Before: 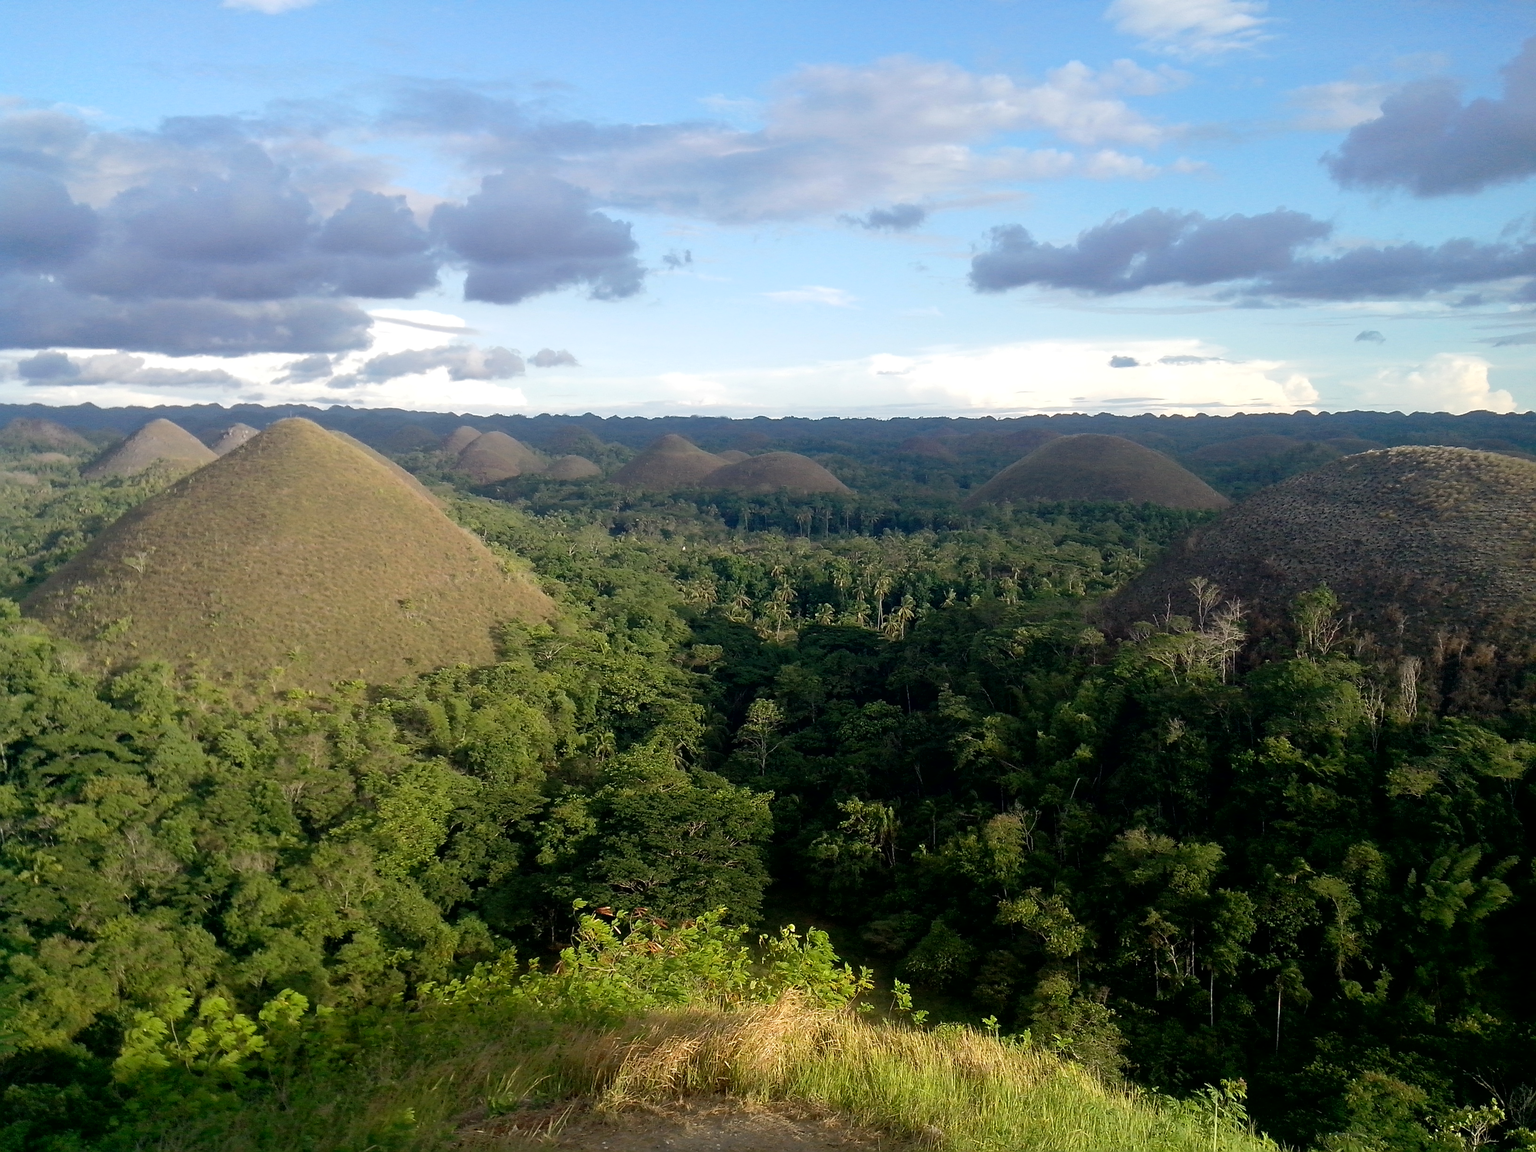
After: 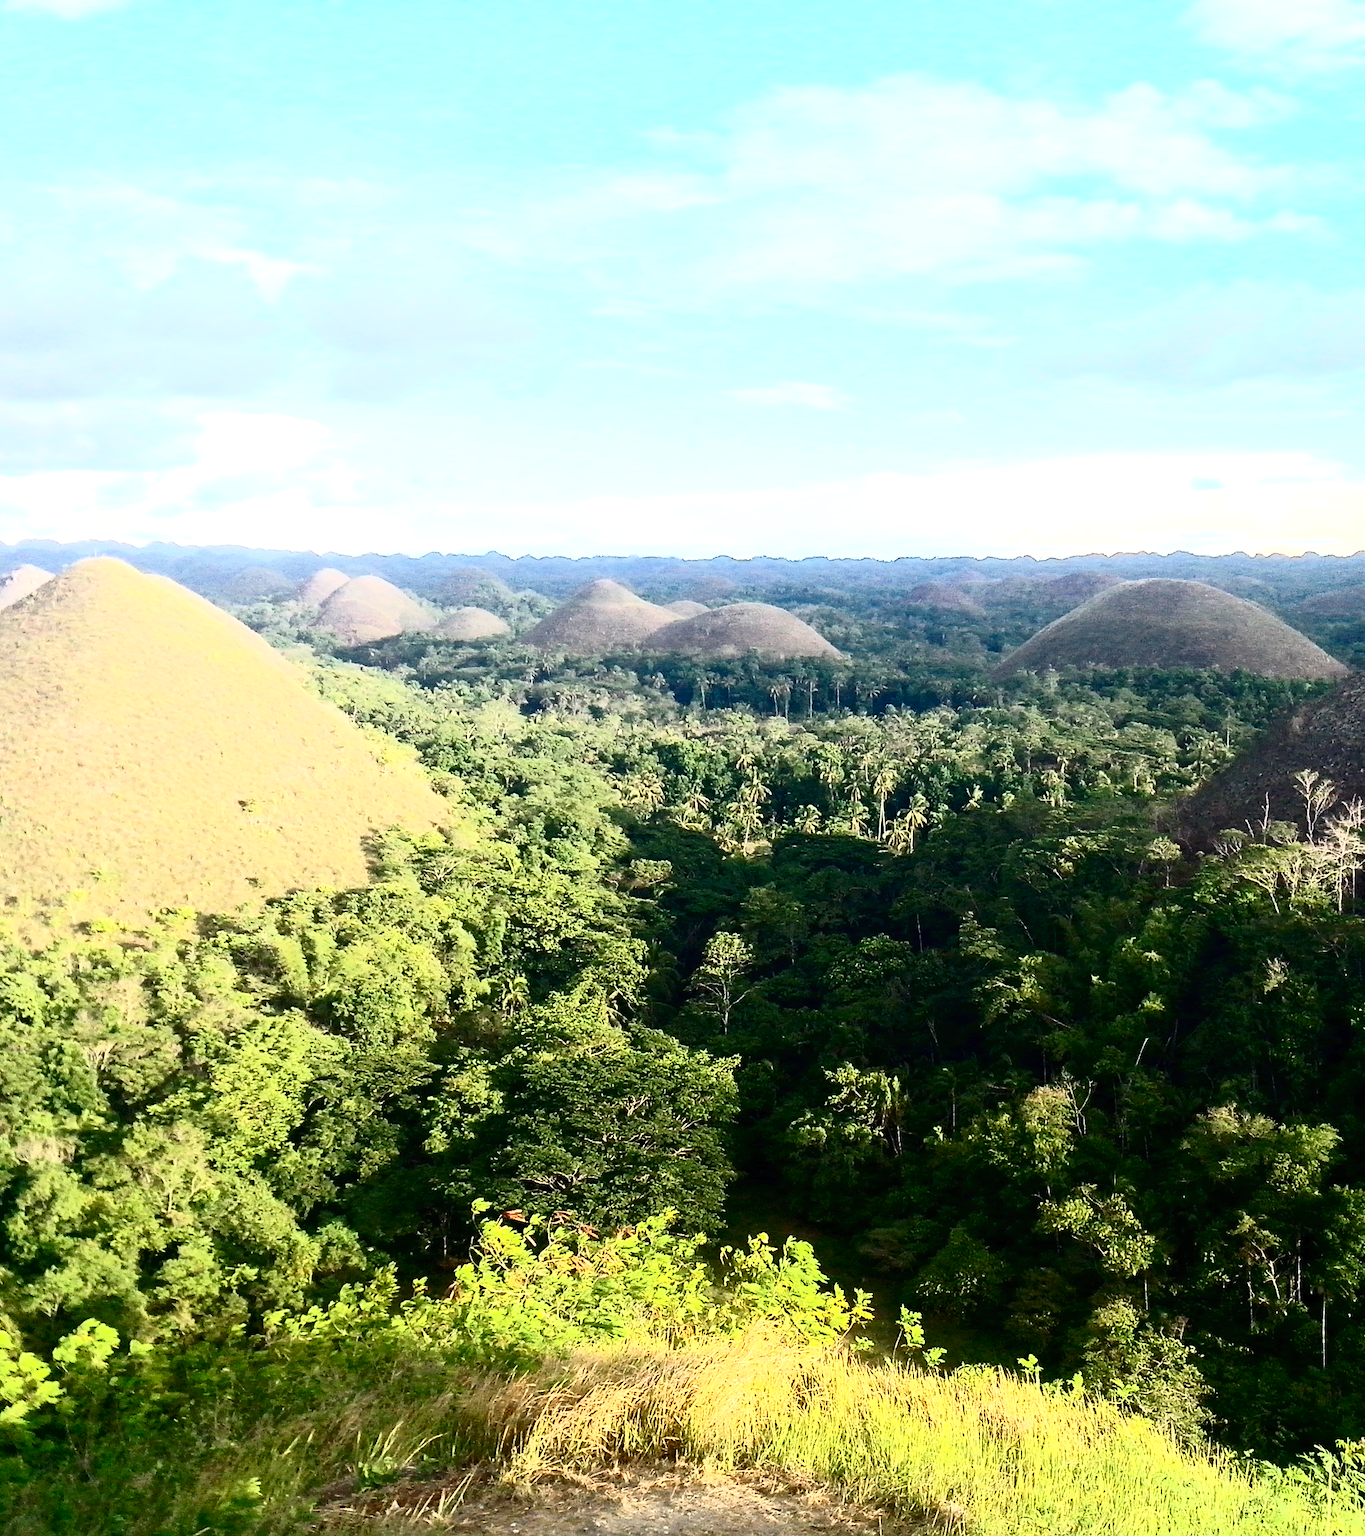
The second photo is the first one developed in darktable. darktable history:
crop and rotate: left 14.292%, right 19.041%
contrast brightness saturation: contrast 0.62, brightness 0.34, saturation 0.14
exposure: exposure 0.921 EV, compensate highlight preservation false
